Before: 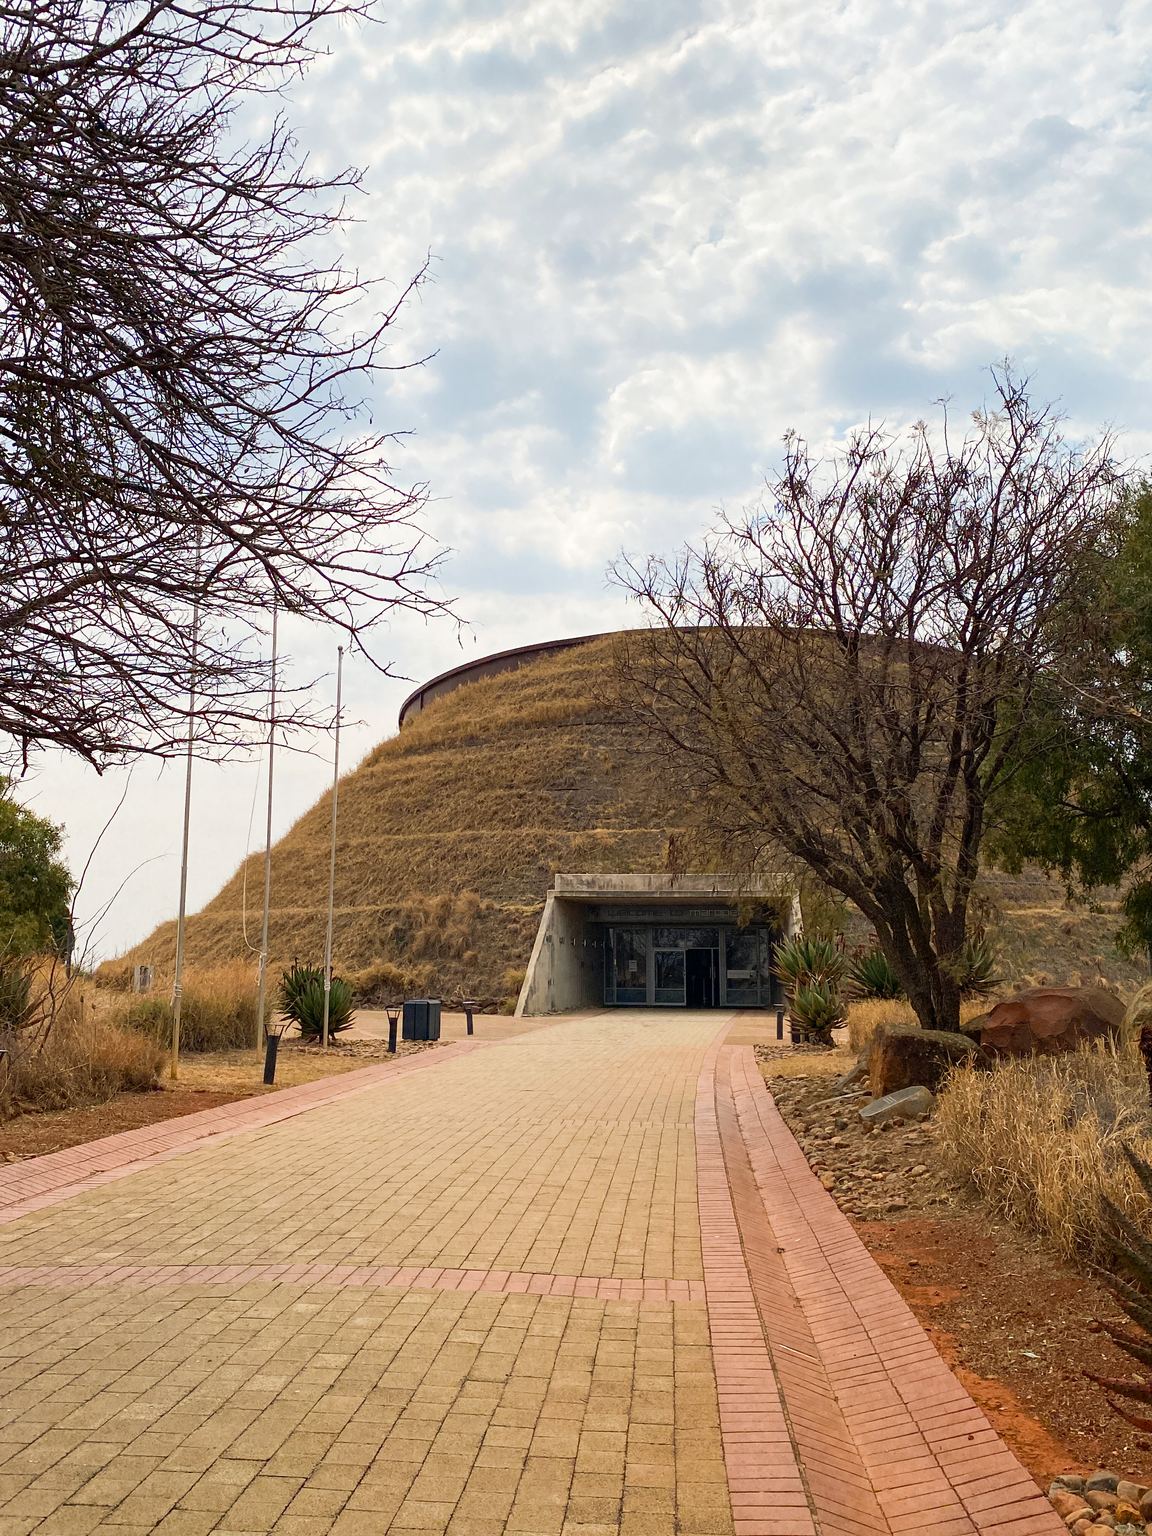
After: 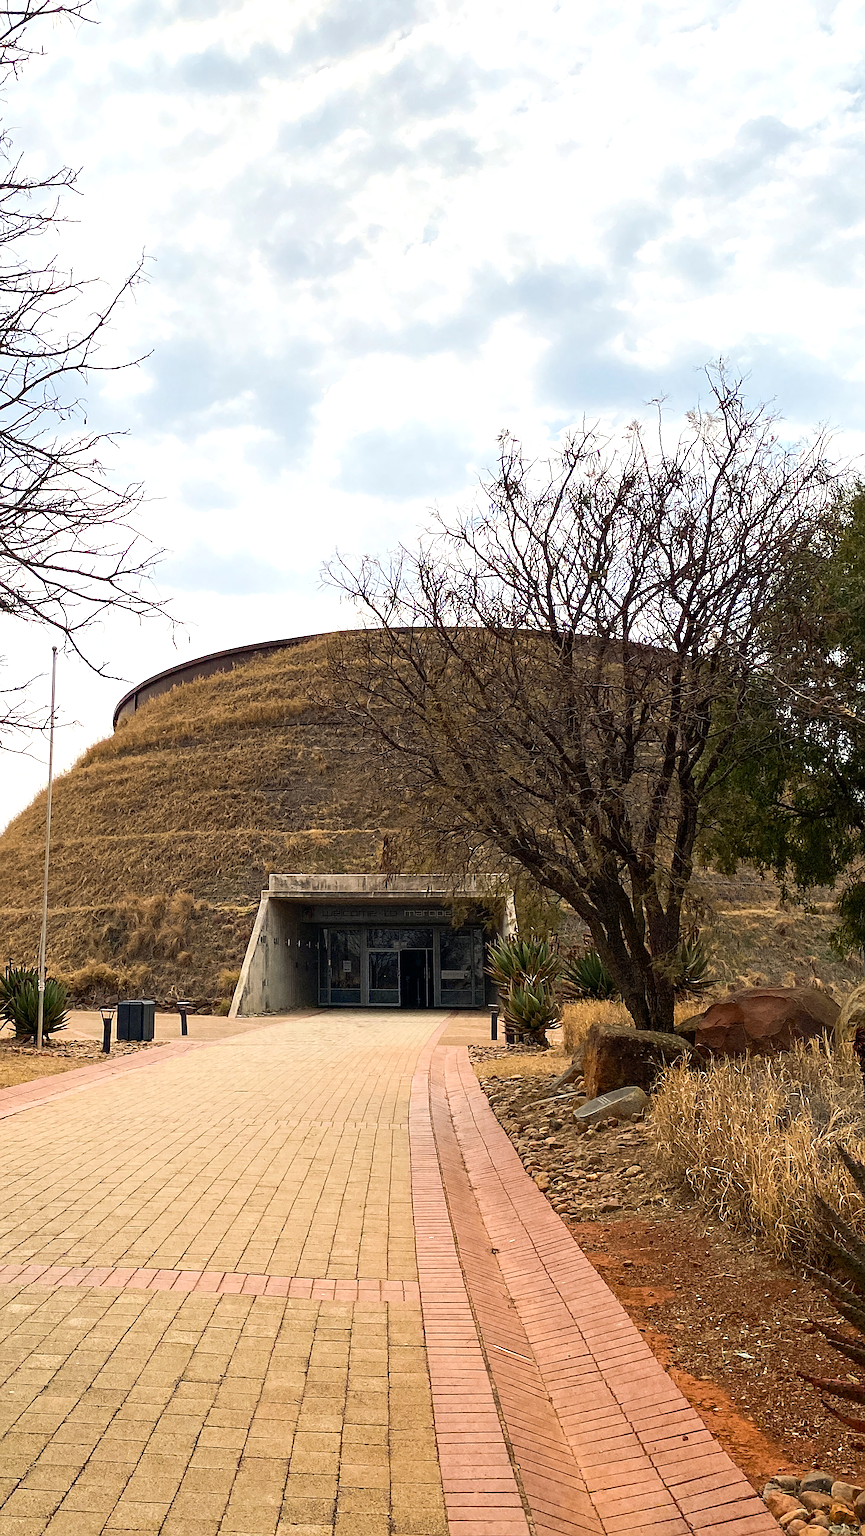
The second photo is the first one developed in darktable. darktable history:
crop and rotate: left 24.847%
tone equalizer: -8 EV -0.411 EV, -7 EV -0.371 EV, -6 EV -0.319 EV, -5 EV -0.225 EV, -3 EV 0.197 EV, -2 EV 0.356 EV, -1 EV 0.379 EV, +0 EV 0.411 EV, edges refinement/feathering 500, mask exposure compensation -1.57 EV, preserve details no
sharpen: on, module defaults
